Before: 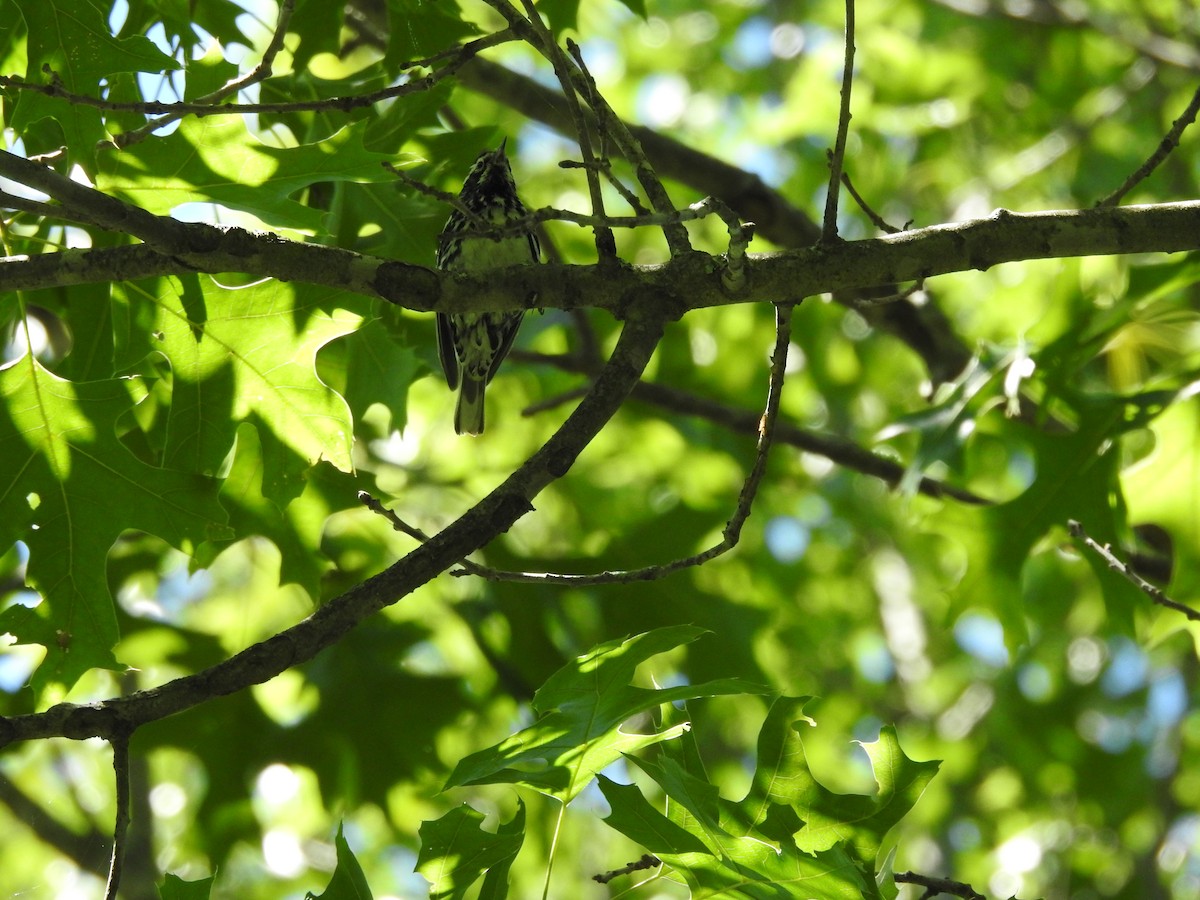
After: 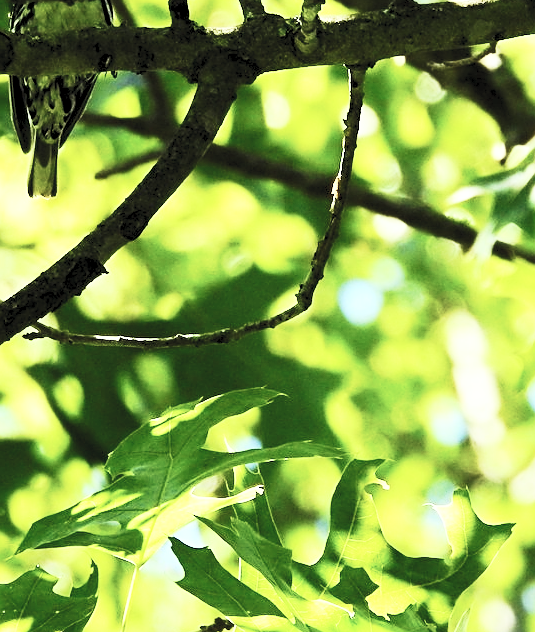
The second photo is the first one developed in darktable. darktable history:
contrast brightness saturation: contrast 0.415, brightness 0.55, saturation -0.206
crop: left 35.587%, top 26.381%, right 19.756%, bottom 3.362%
base curve: curves: ch0 [(0, 0) (0.036, 0.025) (0.121, 0.166) (0.206, 0.329) (0.605, 0.79) (1, 1)], preserve colors none
sharpen: on, module defaults
exposure: black level correction 0.009, exposure 0.016 EV, compensate highlight preservation false
velvia: on, module defaults
